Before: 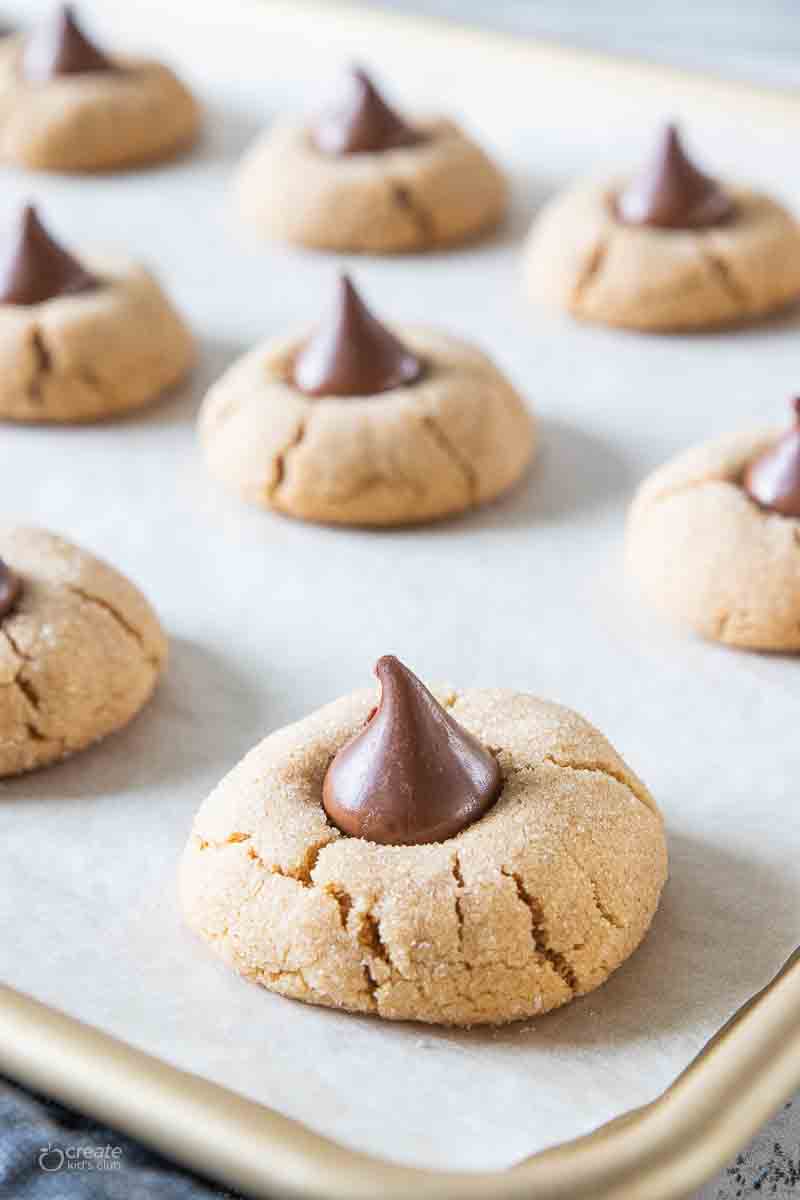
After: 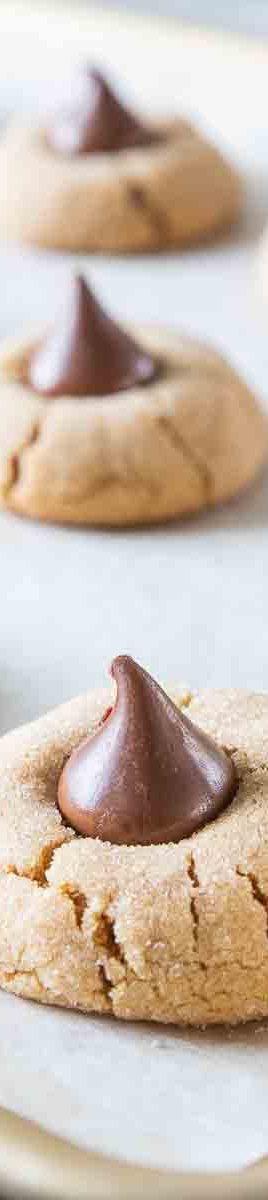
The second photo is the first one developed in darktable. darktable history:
crop: left 33.195%, right 33.301%
